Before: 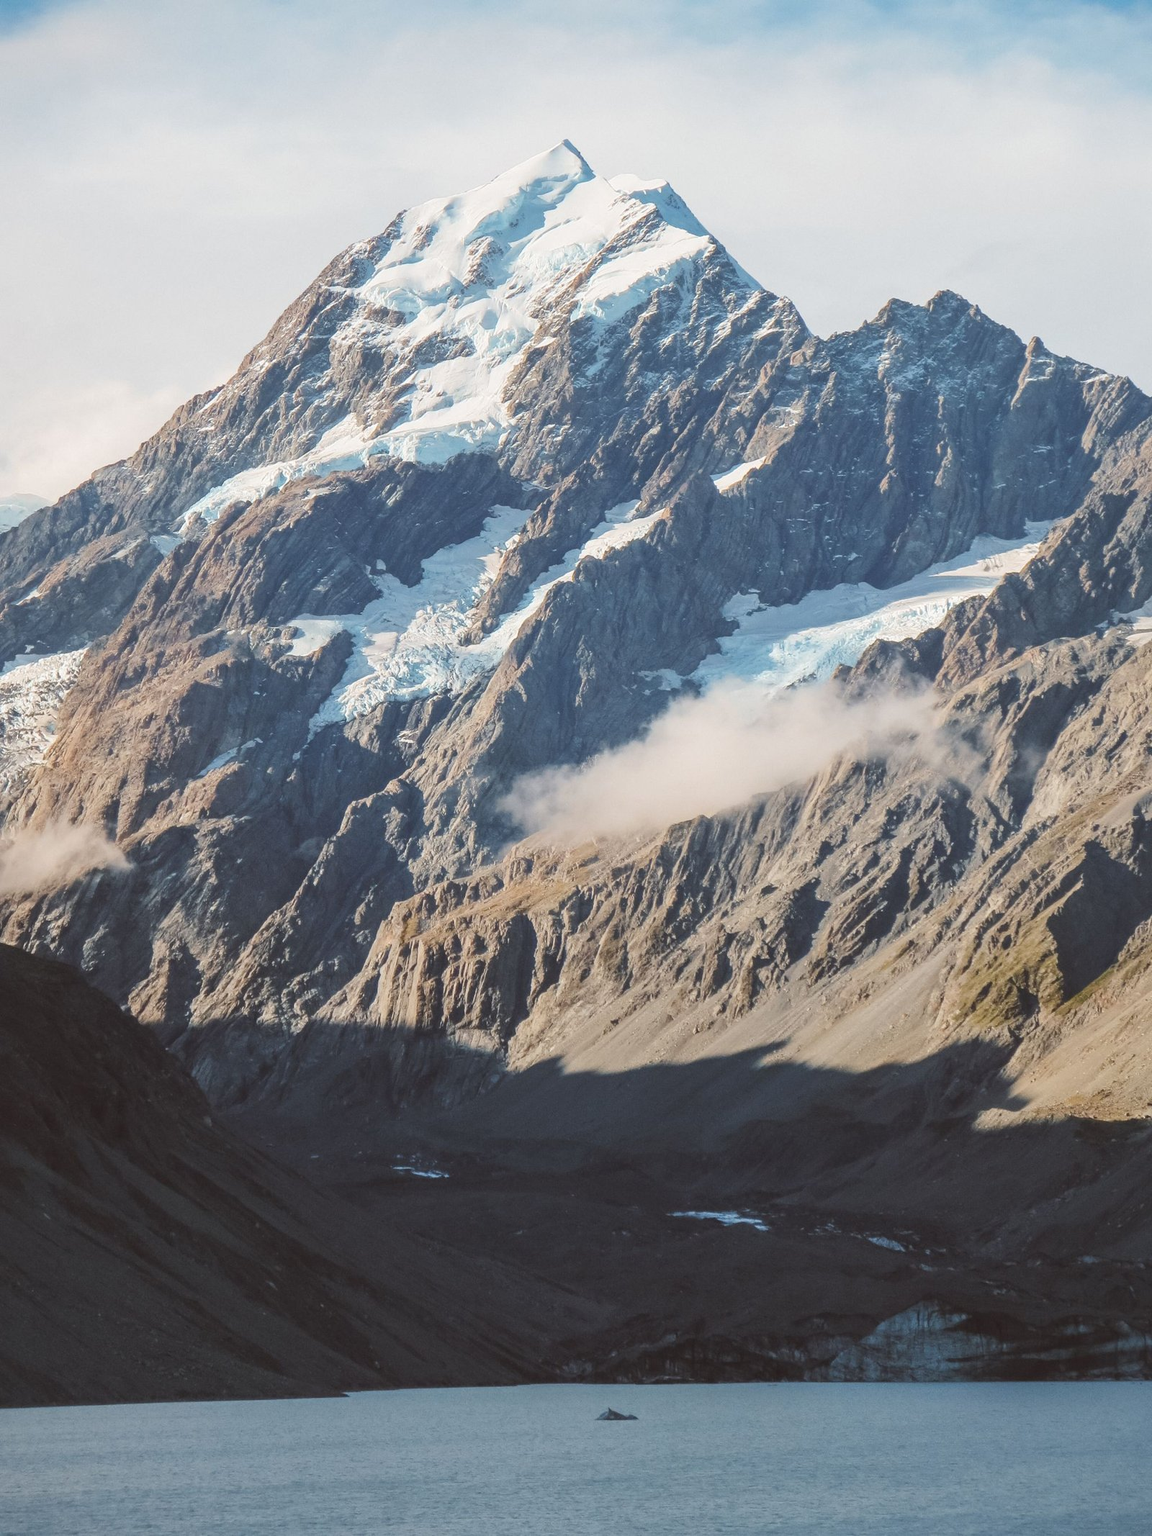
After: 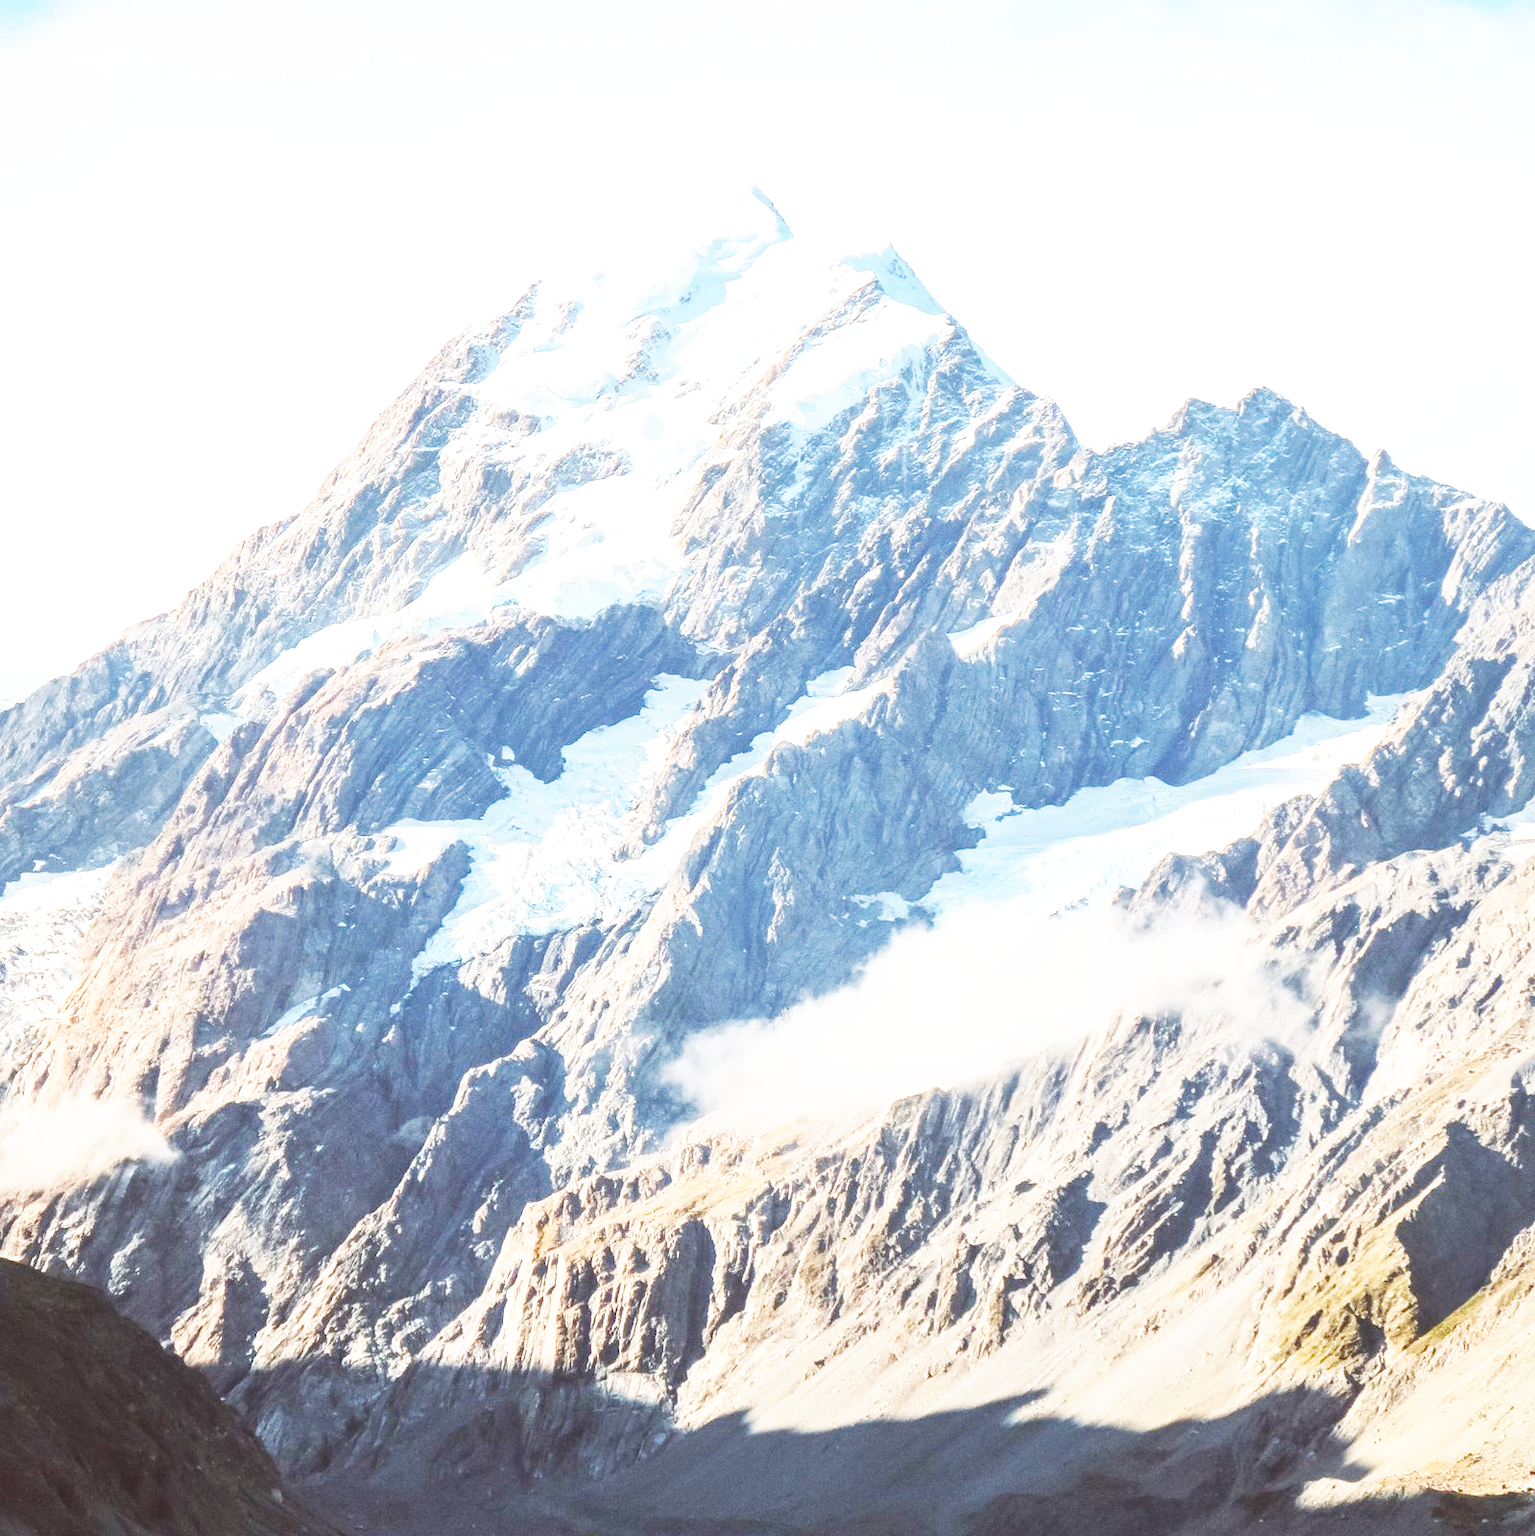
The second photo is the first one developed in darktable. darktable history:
base curve: curves: ch0 [(0, 0) (0.007, 0.004) (0.027, 0.03) (0.046, 0.07) (0.207, 0.54) (0.442, 0.872) (0.673, 0.972) (1, 1)], preserve colors none
crop: bottom 24.967%
exposure: black level correction -0.002, exposure 0.54 EV, compensate highlight preservation false
